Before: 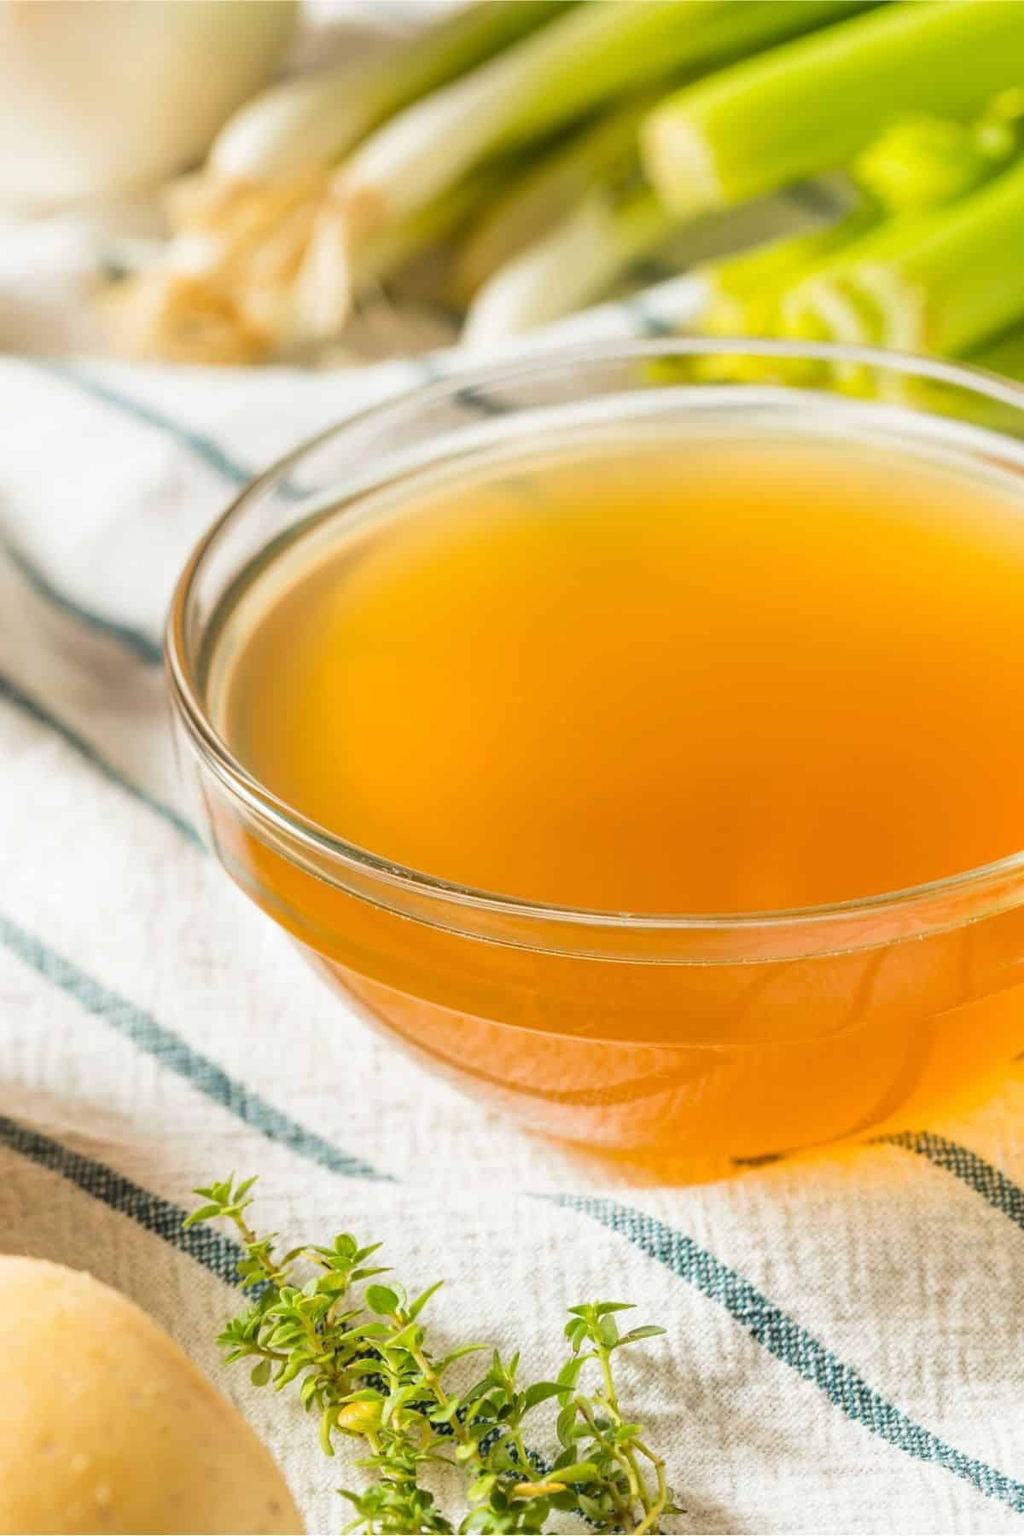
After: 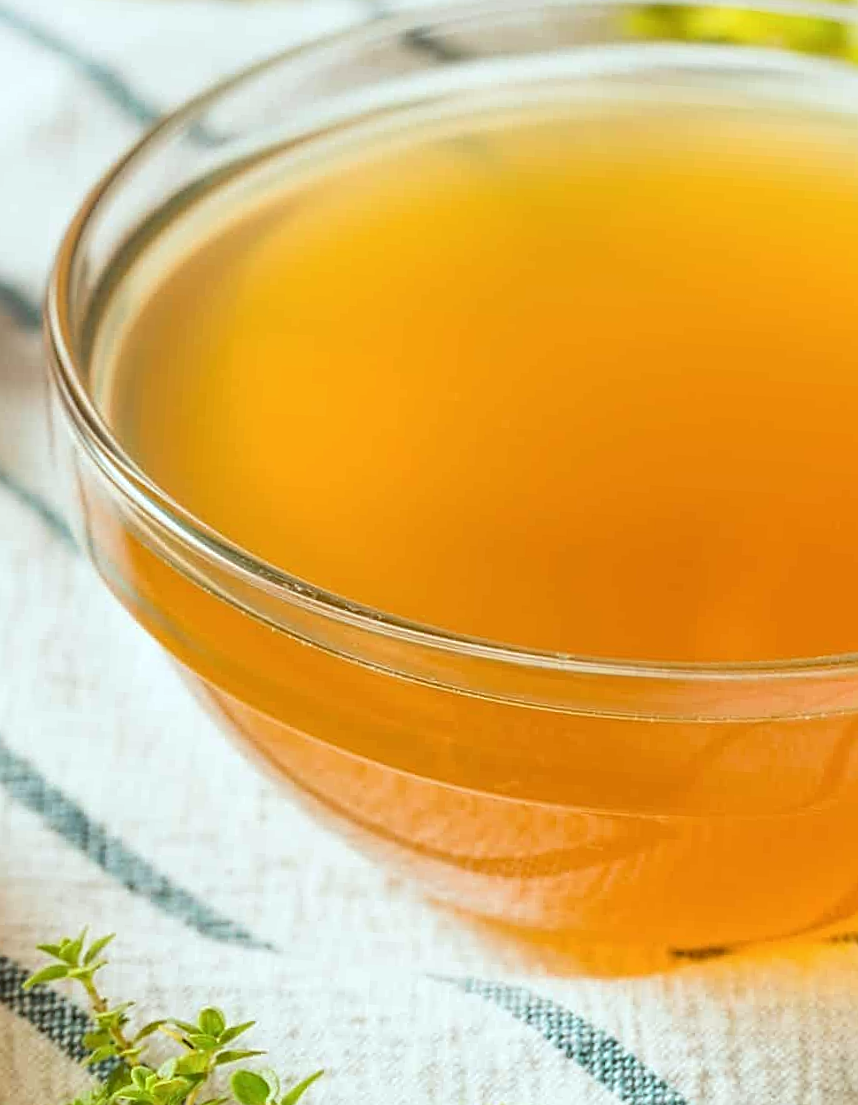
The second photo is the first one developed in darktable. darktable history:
crop and rotate: angle -3.64°, left 9.802%, top 21.098%, right 11.995%, bottom 11.762%
sharpen: on, module defaults
color correction: highlights a* -5.12, highlights b* -3.63, shadows a* 4.12, shadows b* 4.18
